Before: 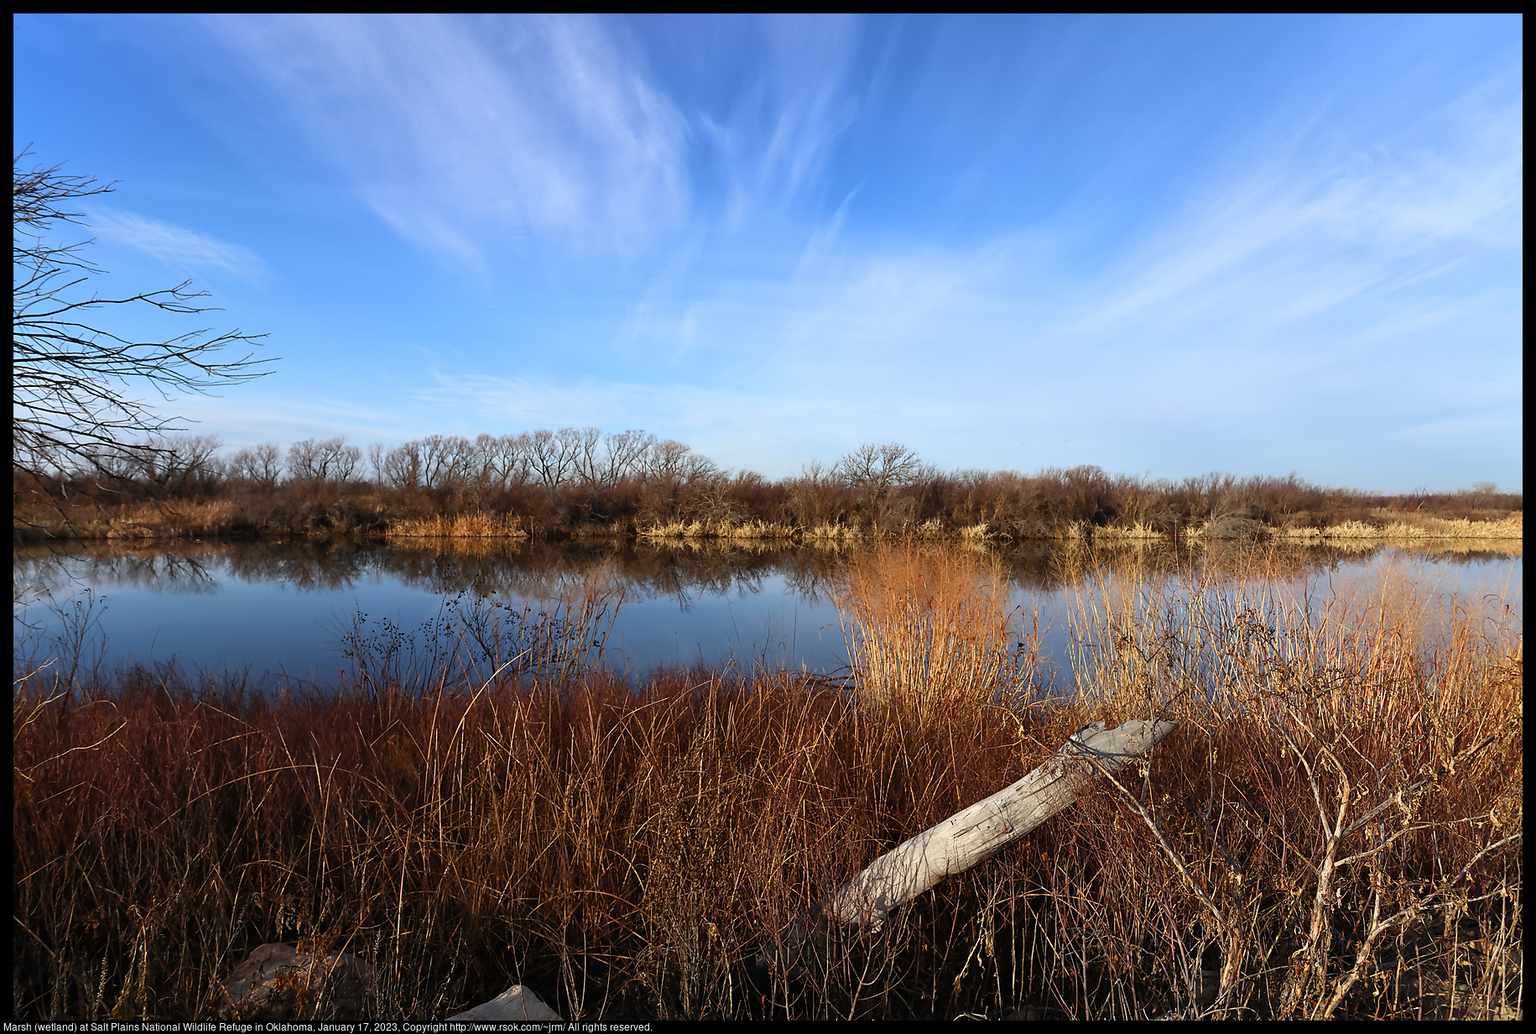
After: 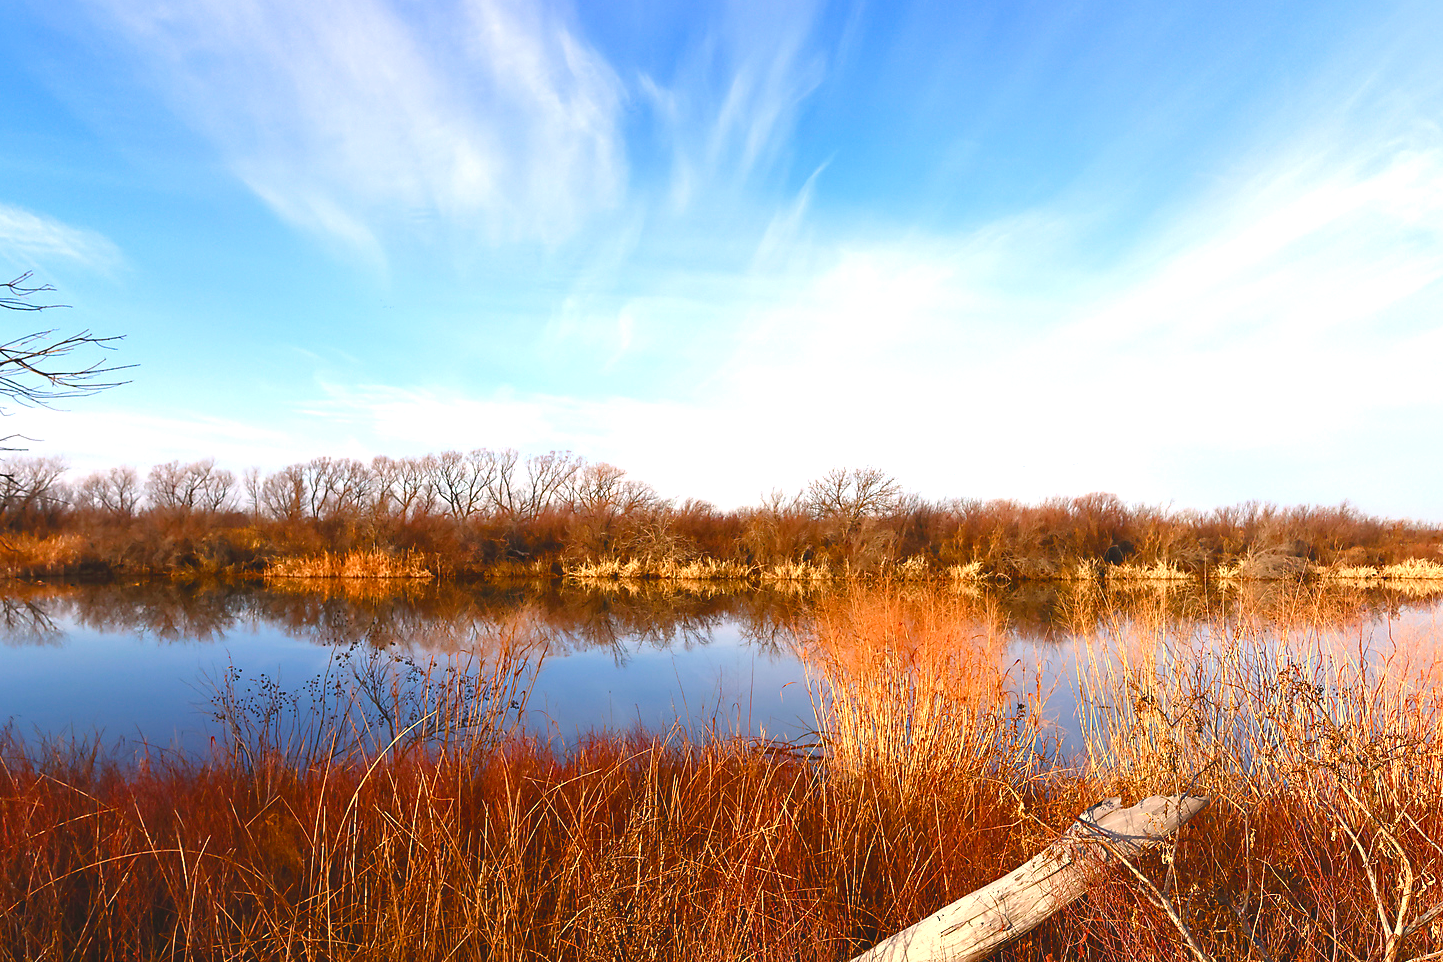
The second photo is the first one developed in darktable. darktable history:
color balance rgb: perceptual saturation grading › global saturation 25%, perceptual saturation grading › highlights -50%, perceptual saturation grading › shadows 30%, perceptual brilliance grading › global brilliance 12%, global vibrance 20%
crop and rotate: left 10.77%, top 5.1%, right 10.41%, bottom 16.76%
lowpass: radius 0.1, contrast 0.85, saturation 1.1, unbound 0
white balance: red 1.127, blue 0.943
exposure: exposure 0.515 EV, compensate highlight preservation false
